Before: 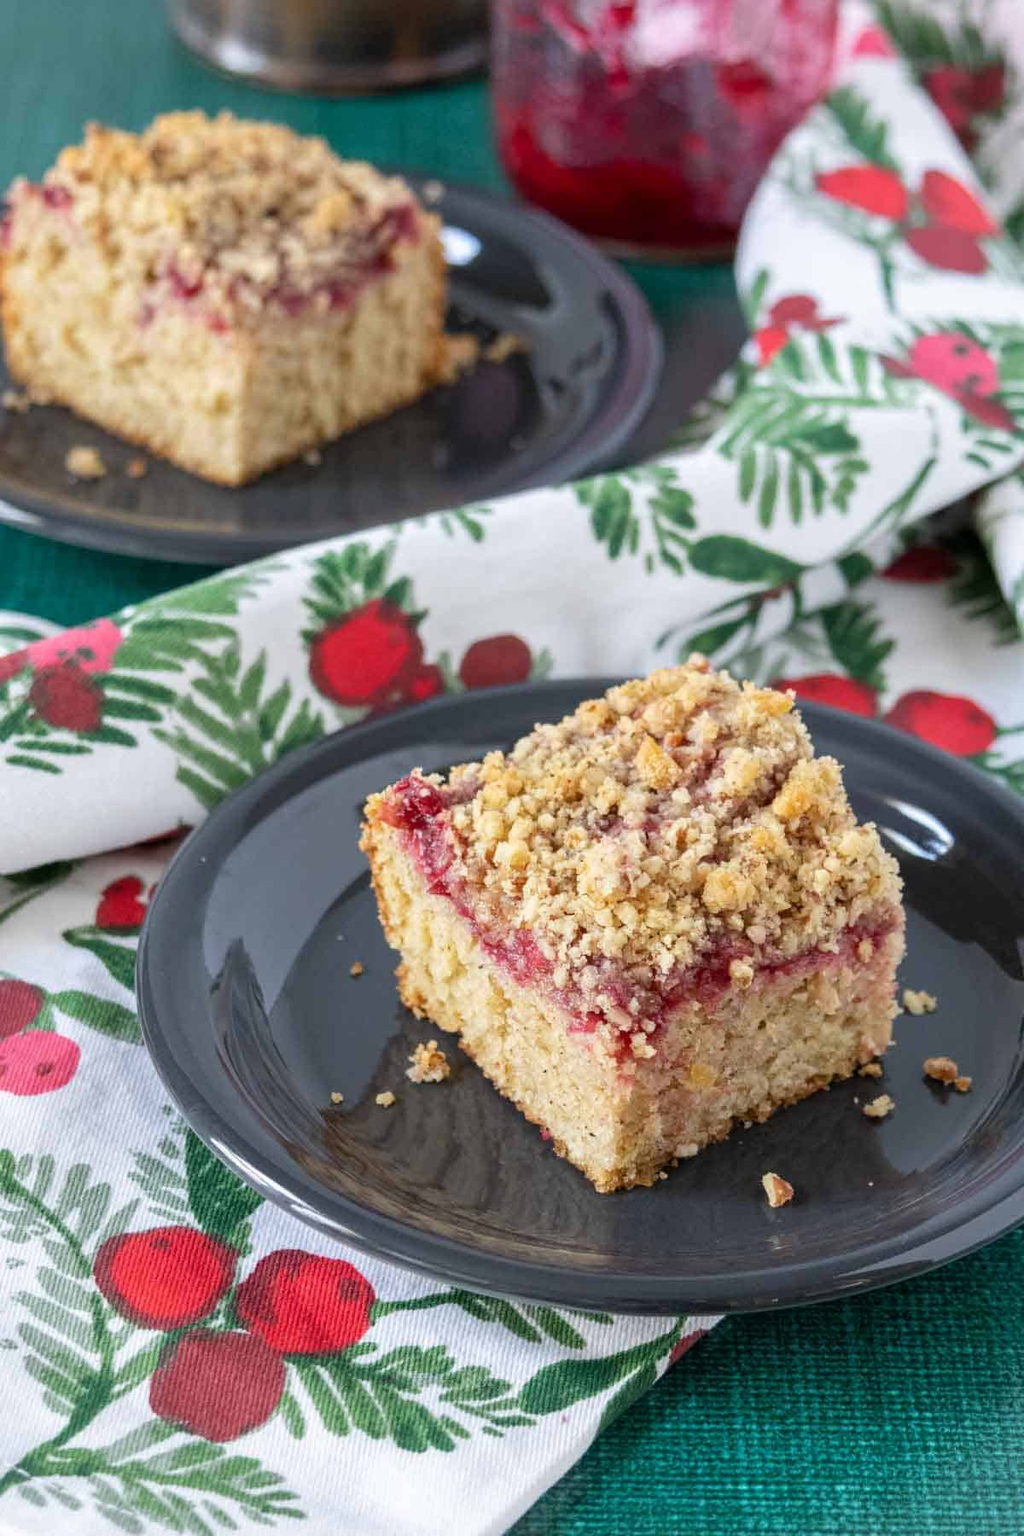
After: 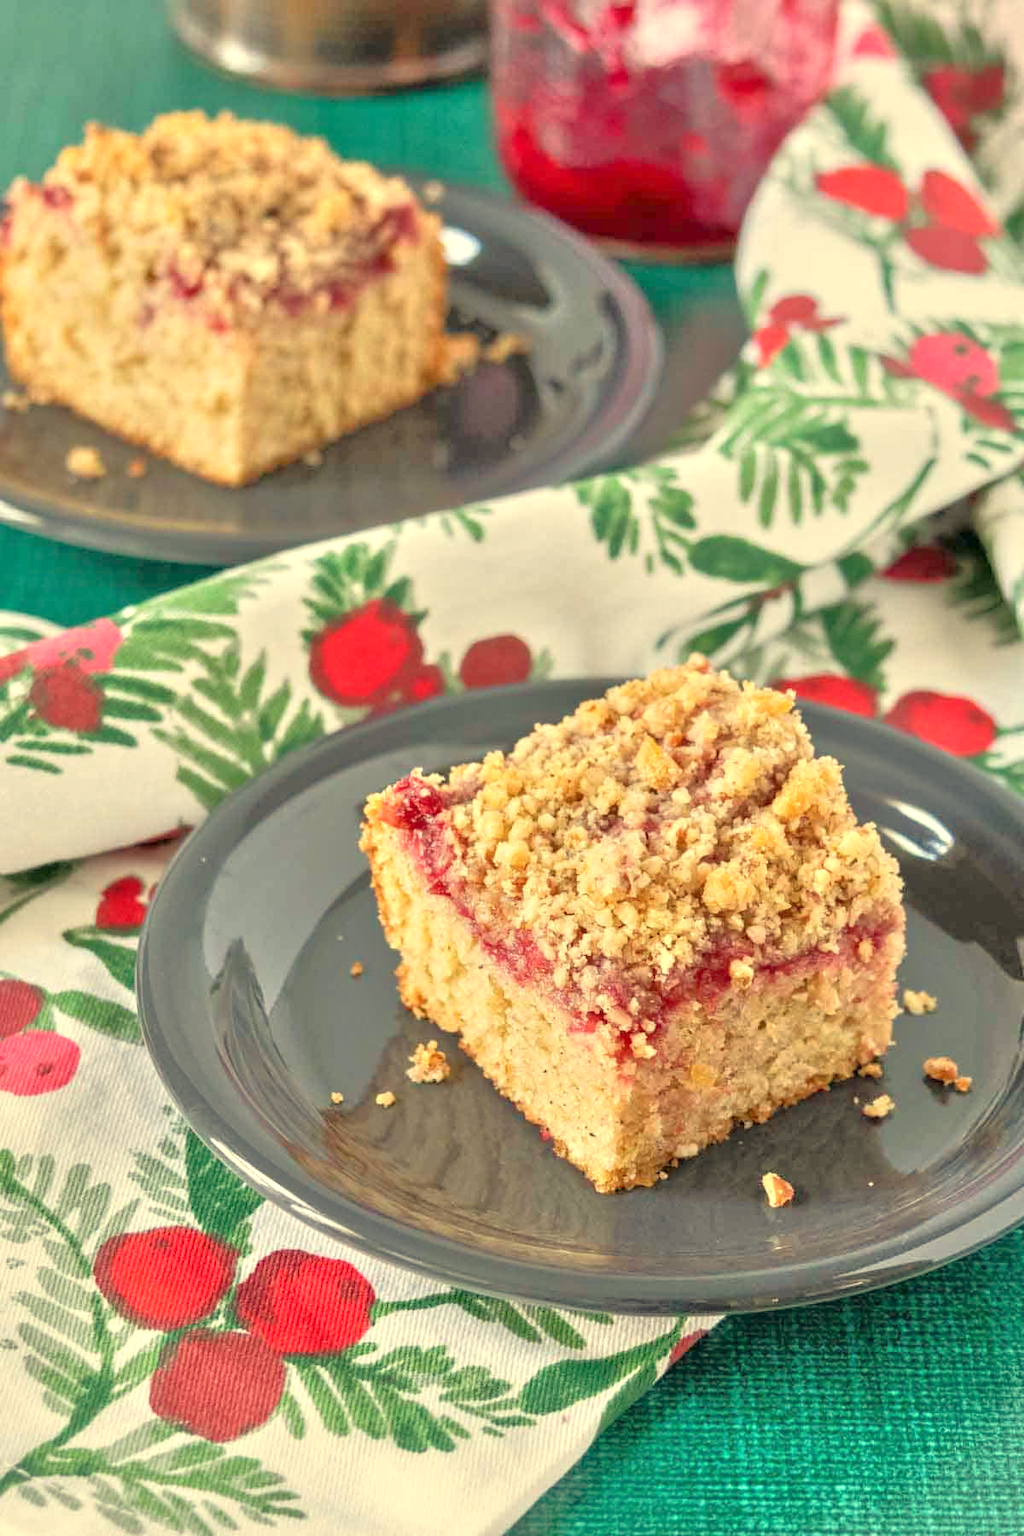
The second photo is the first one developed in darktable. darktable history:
white balance: red 1.08, blue 0.791
tone equalizer: -8 EV 2 EV, -7 EV 2 EV, -6 EV 2 EV, -5 EV 2 EV, -4 EV 2 EV, -3 EV 1.5 EV, -2 EV 1 EV, -1 EV 0.5 EV
